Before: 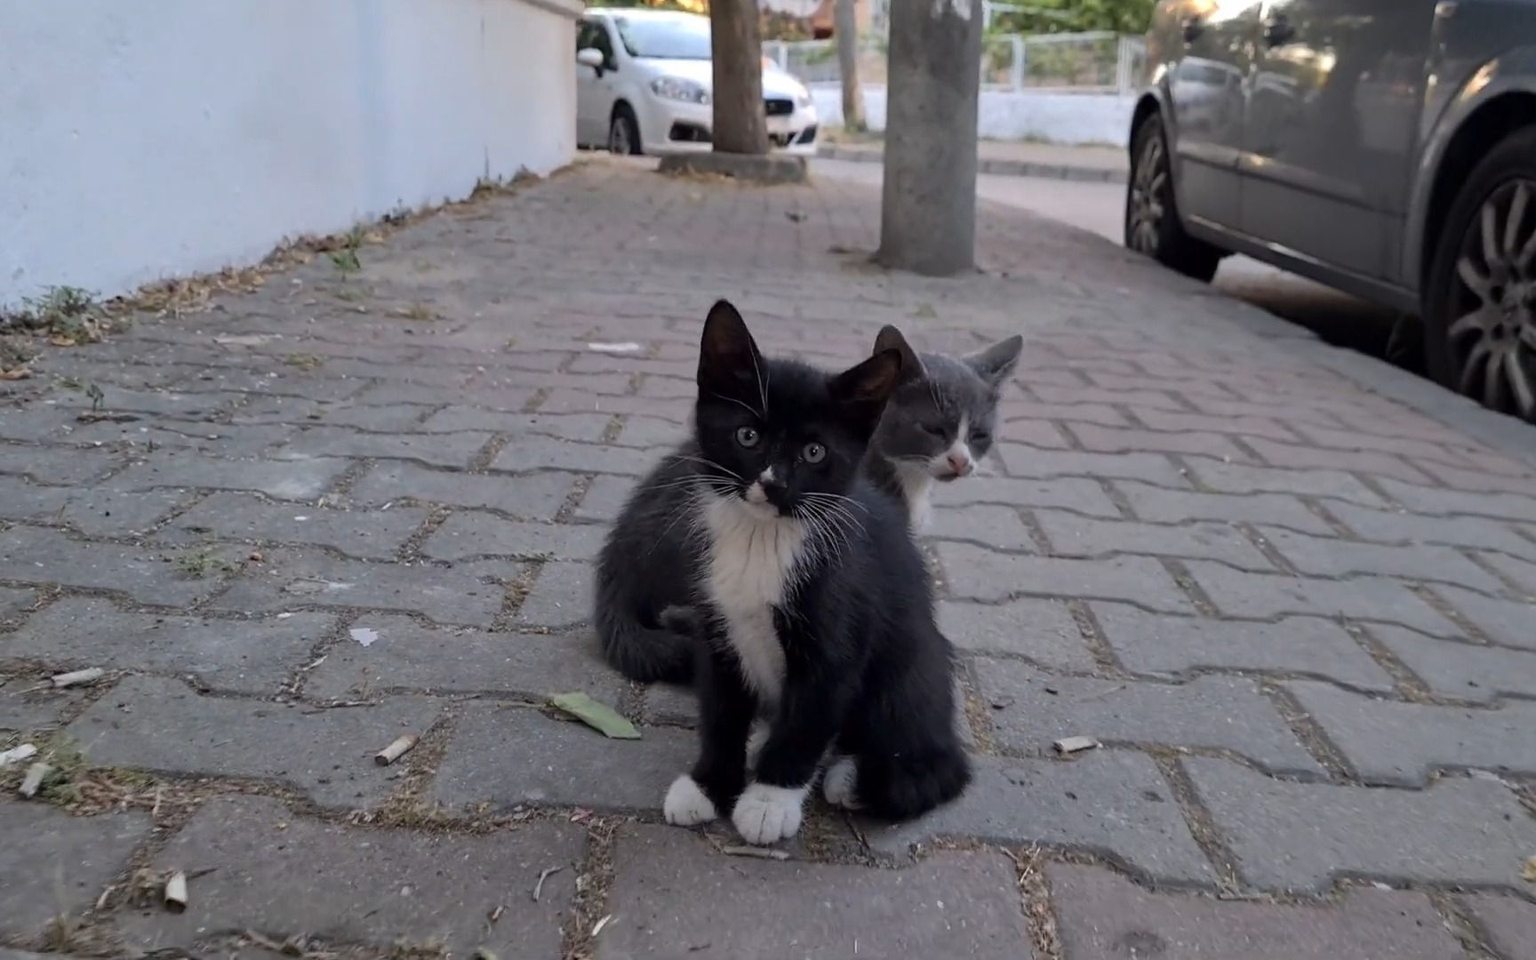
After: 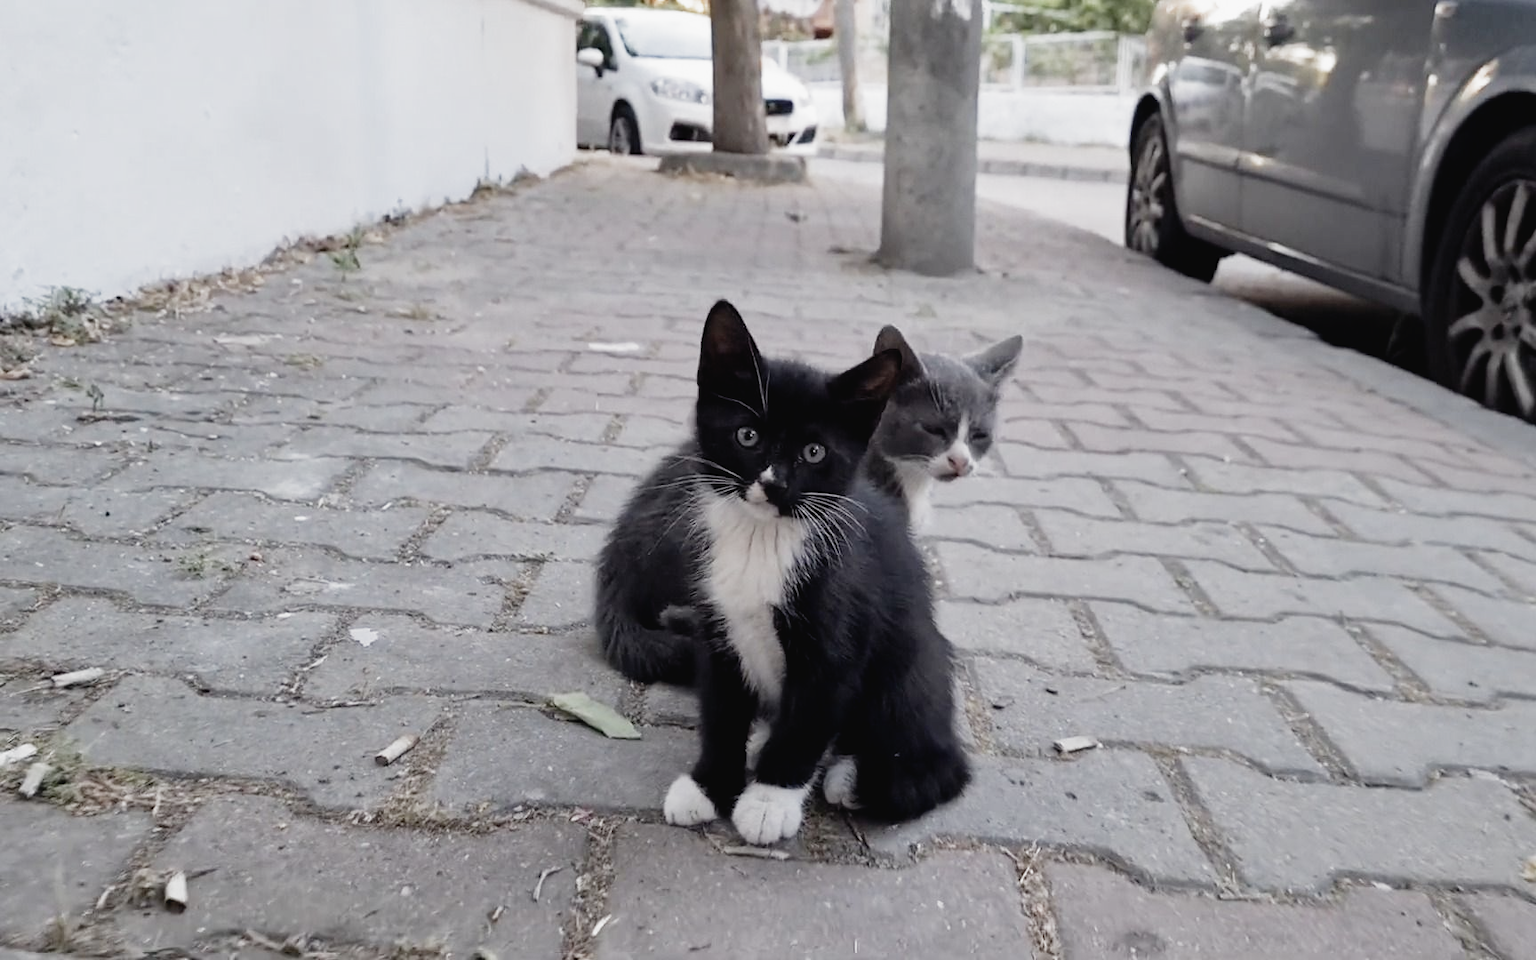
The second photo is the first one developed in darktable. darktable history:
contrast brightness saturation: contrast -0.05, saturation -0.41
filmic rgb: middle gray luminance 9.23%, black relative exposure -10.55 EV, white relative exposure 3.45 EV, threshold 6 EV, target black luminance 0%, hardness 5.98, latitude 59.69%, contrast 1.087, highlights saturation mix 5%, shadows ↔ highlights balance 29.23%, add noise in highlights 0, preserve chrominance no, color science v3 (2019), use custom middle-gray values true, iterations of high-quality reconstruction 0, contrast in highlights soft, enable highlight reconstruction true
